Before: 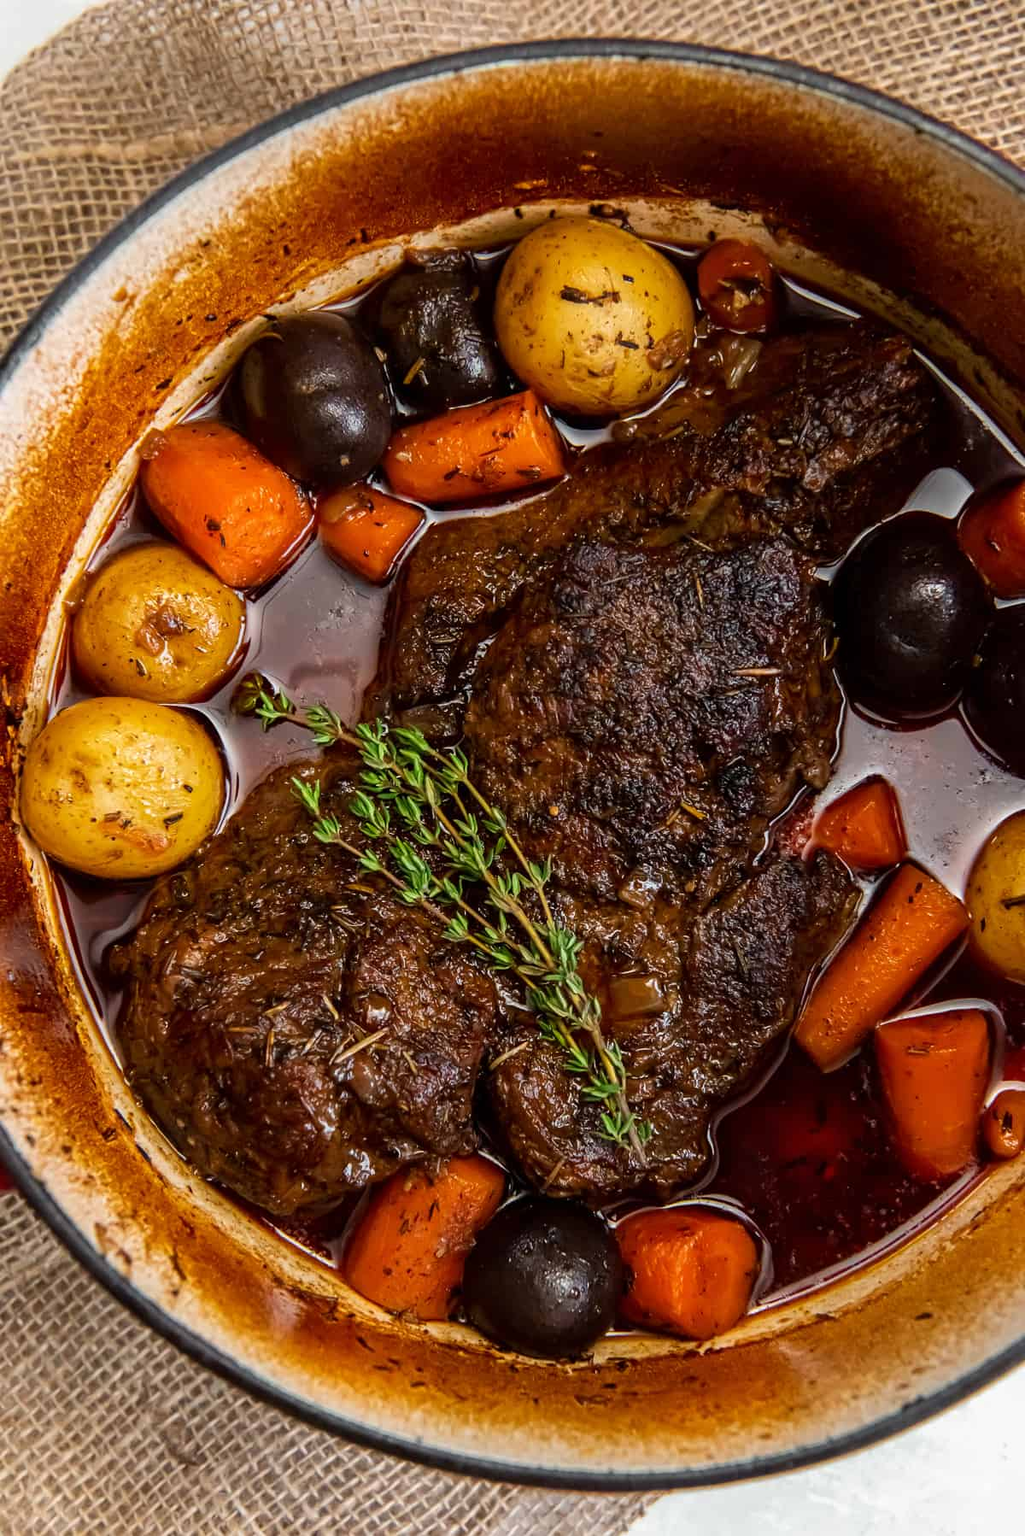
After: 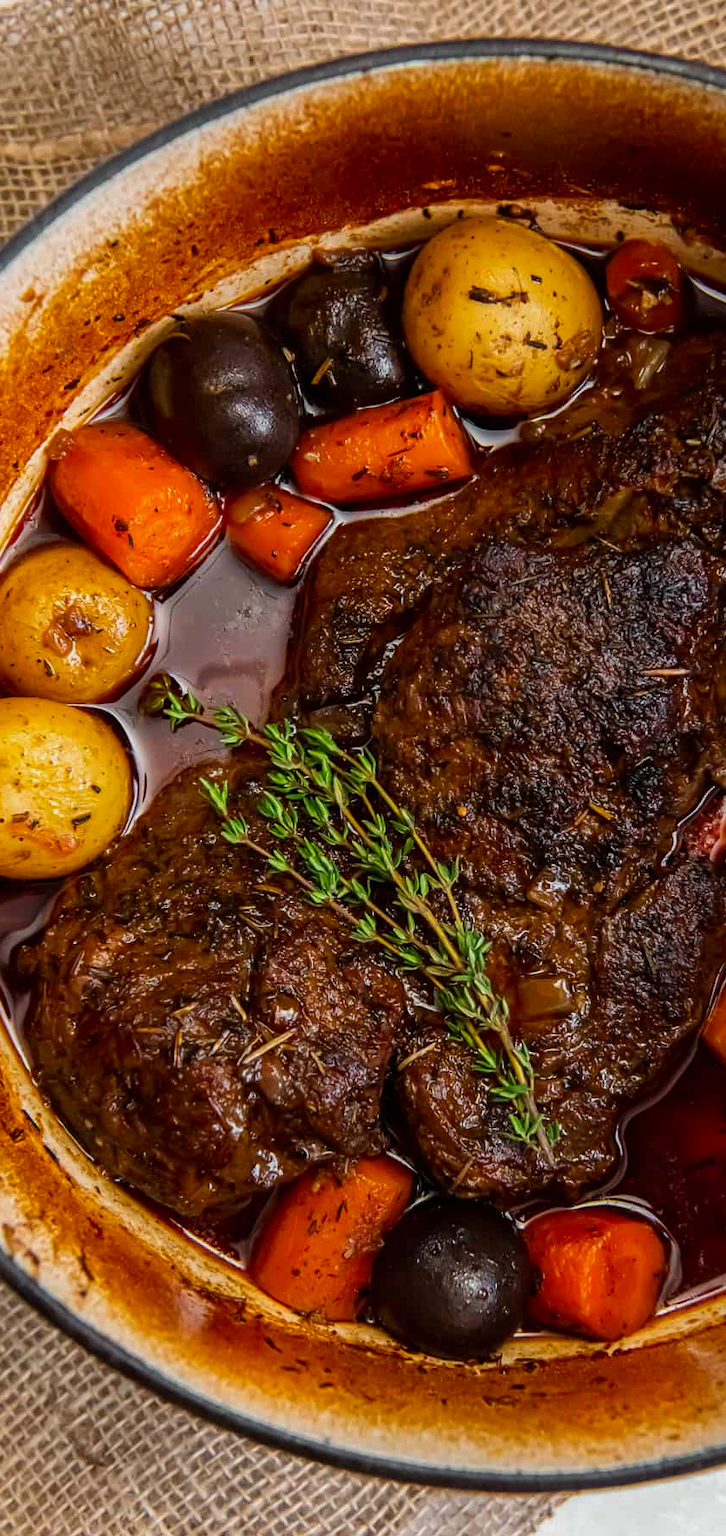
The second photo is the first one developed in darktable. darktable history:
crop and rotate: left 9.045%, right 20.118%
contrast brightness saturation: saturation 0.13
exposure: exposure -0.151 EV, compensate exposure bias true, compensate highlight preservation false
